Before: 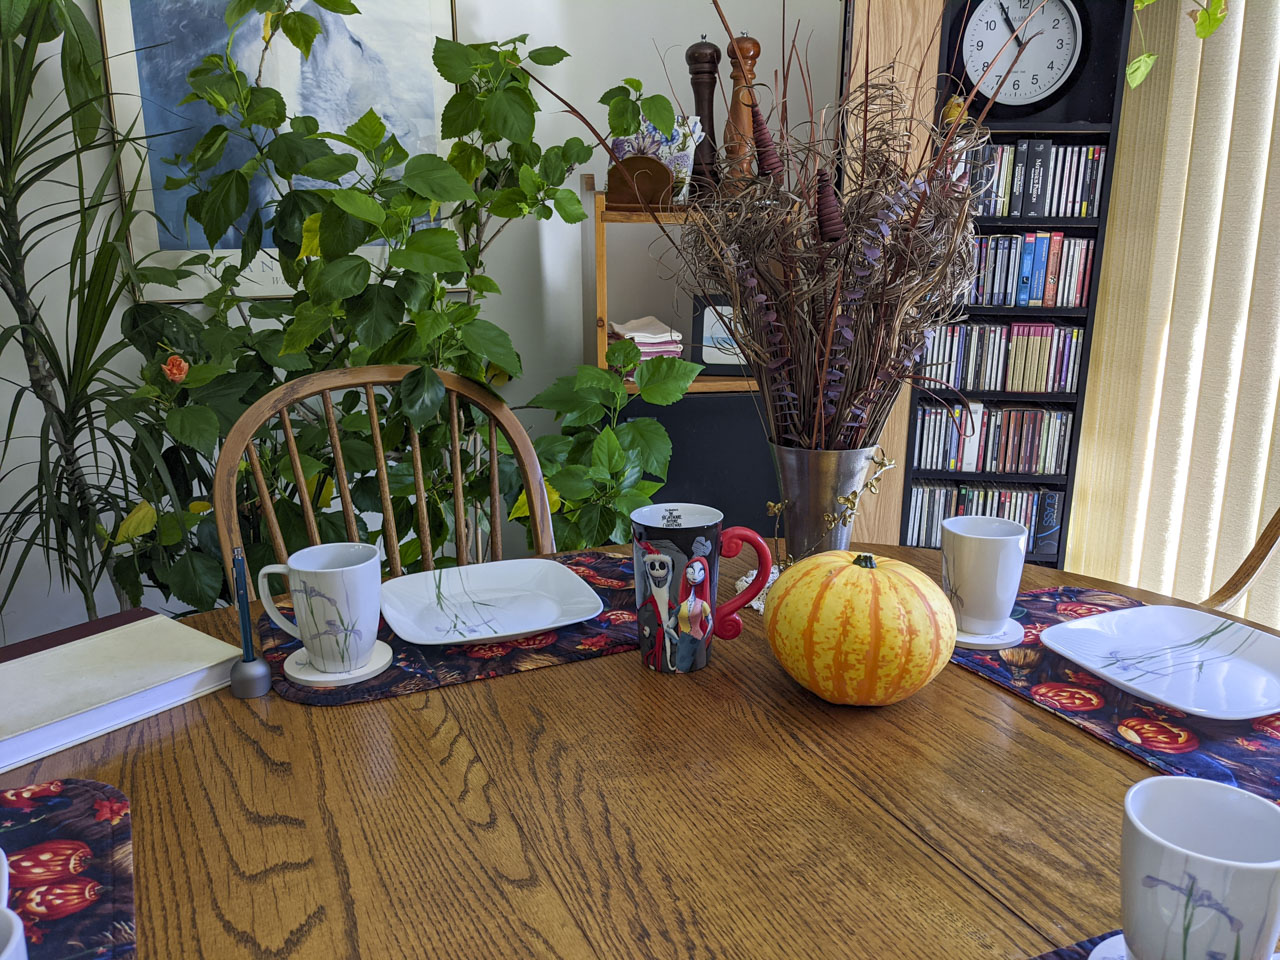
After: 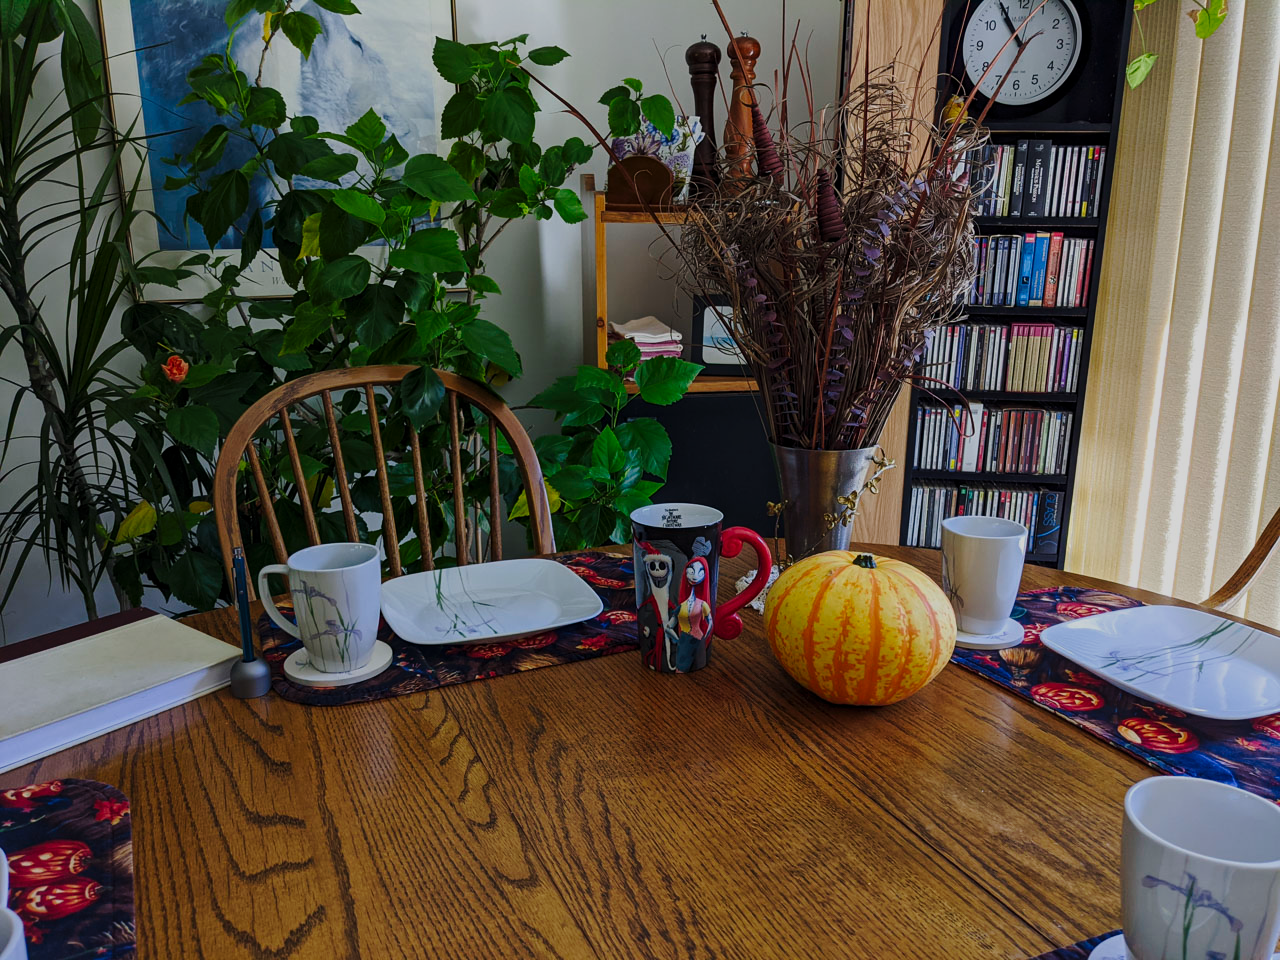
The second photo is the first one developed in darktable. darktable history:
exposure: exposure -0.575 EV, compensate highlight preservation false
tone curve: curves: ch0 [(0, 0) (0.003, 0.002) (0.011, 0.009) (0.025, 0.02) (0.044, 0.034) (0.069, 0.046) (0.1, 0.062) (0.136, 0.083) (0.177, 0.119) (0.224, 0.162) (0.277, 0.216) (0.335, 0.282) (0.399, 0.365) (0.468, 0.457) (0.543, 0.541) (0.623, 0.624) (0.709, 0.713) (0.801, 0.797) (0.898, 0.889) (1, 1)], preserve colors none
shadows and highlights: radius 94.96, shadows -14.23, white point adjustment 0.193, highlights 31.73, compress 48.55%, highlights color adjustment 39.69%, soften with gaussian
